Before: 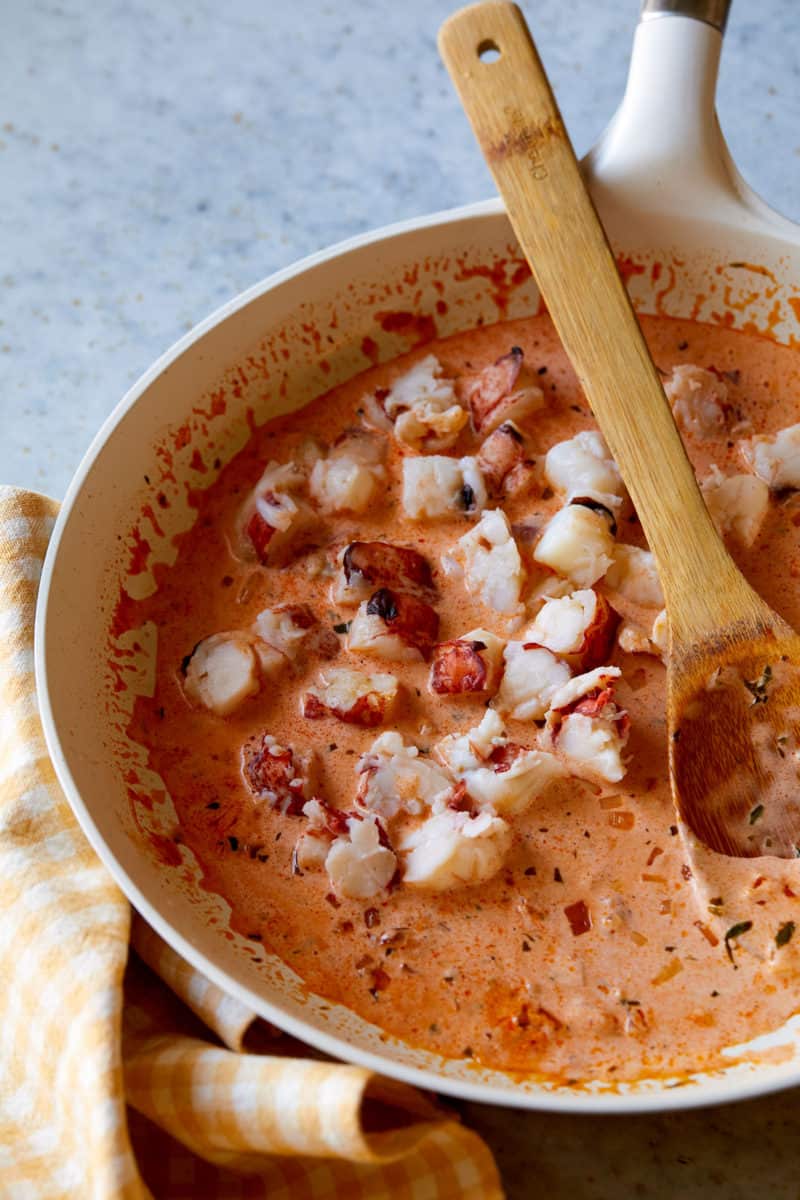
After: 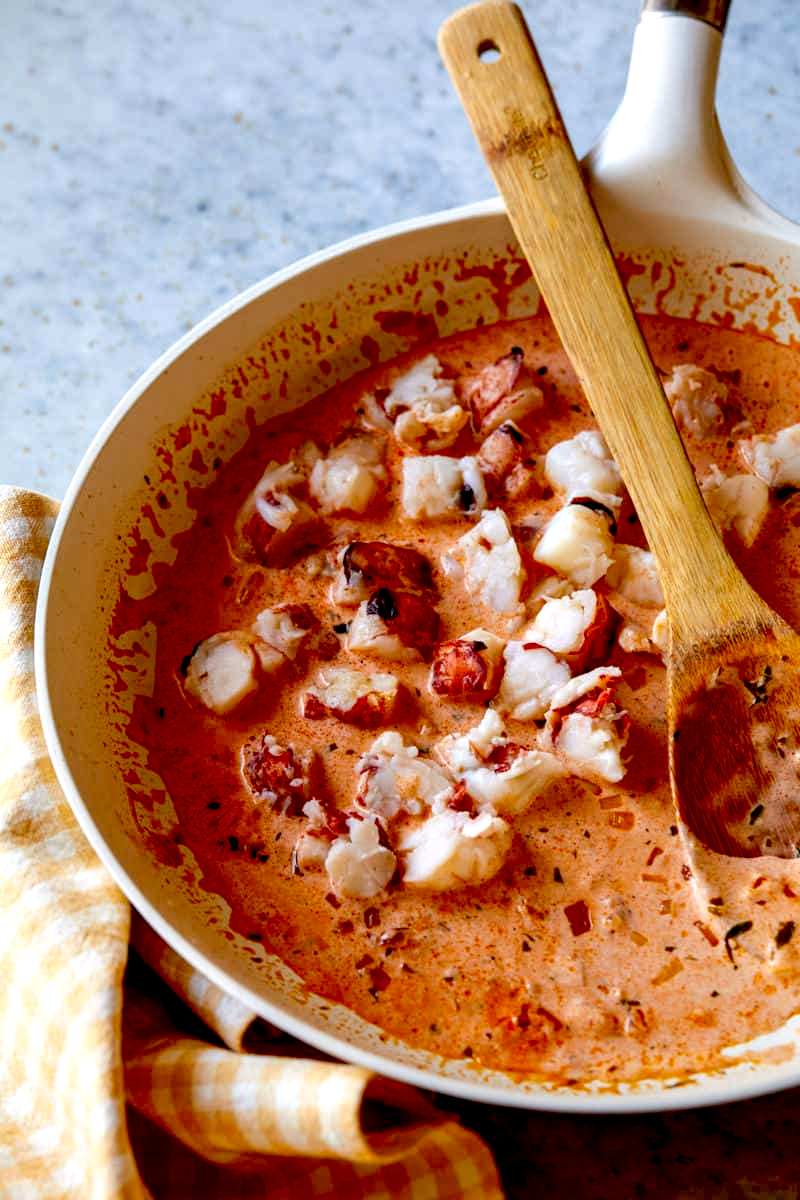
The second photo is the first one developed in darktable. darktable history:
local contrast: on, module defaults
exposure: black level correction 0.031, exposure 0.304 EV, compensate highlight preservation false
